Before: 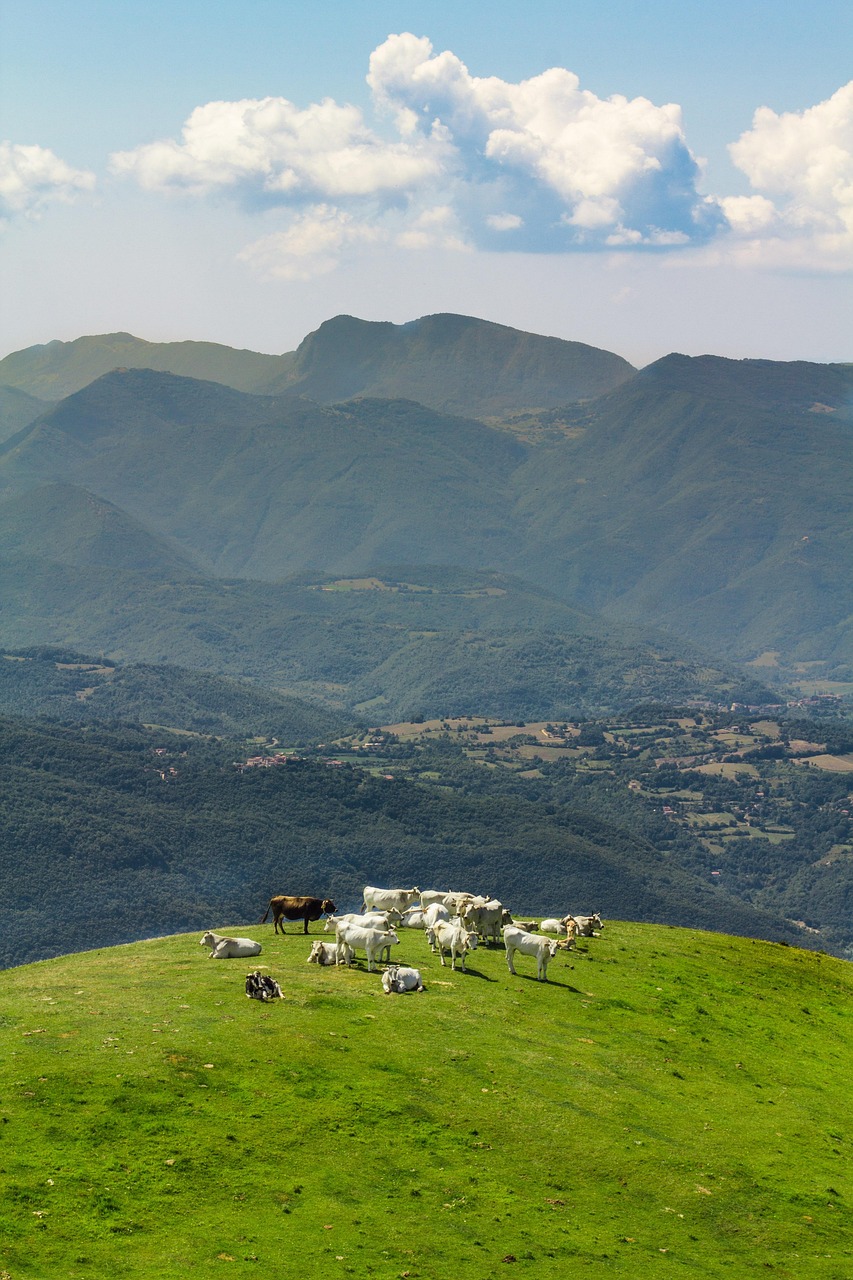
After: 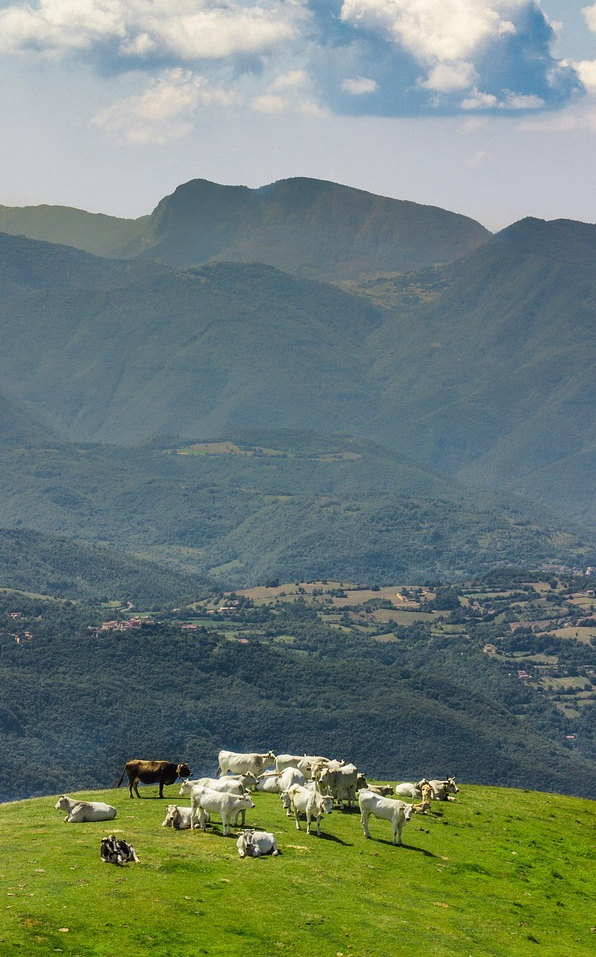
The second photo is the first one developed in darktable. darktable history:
shadows and highlights: low approximation 0.01, soften with gaussian
crop and rotate: left 17.046%, top 10.659%, right 12.989%, bottom 14.553%
